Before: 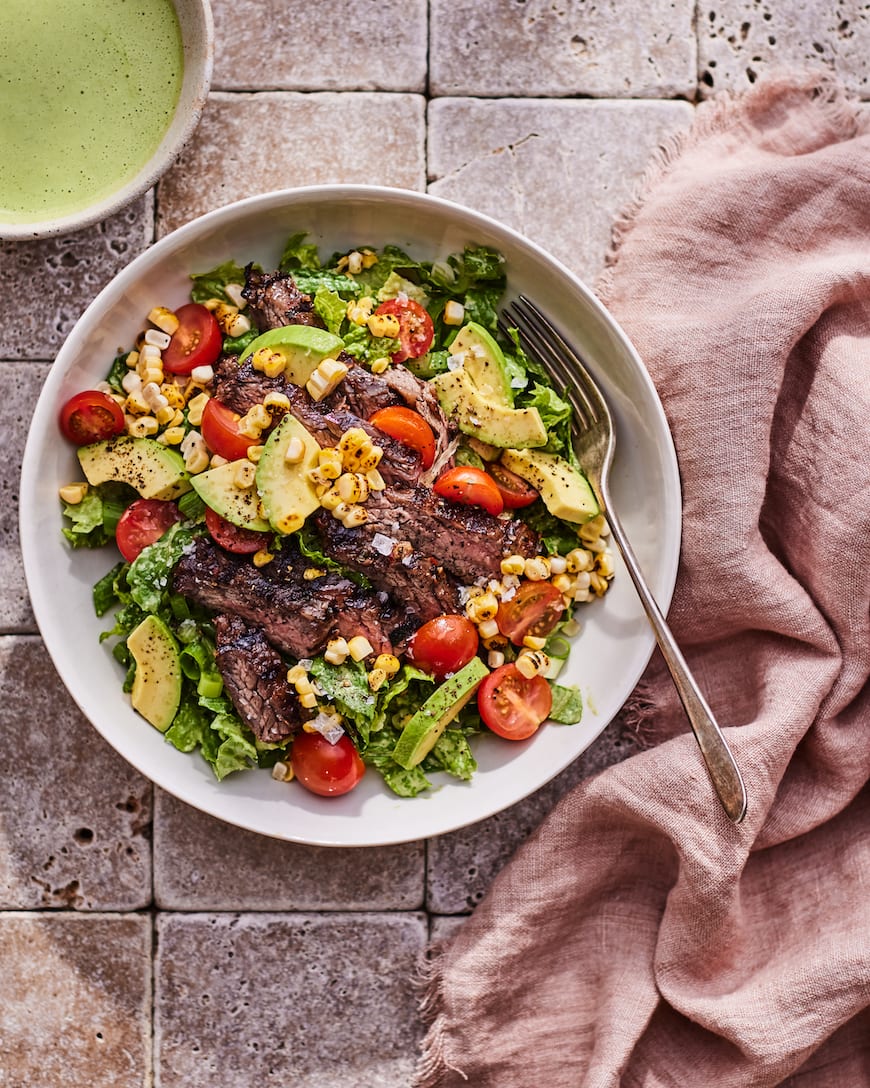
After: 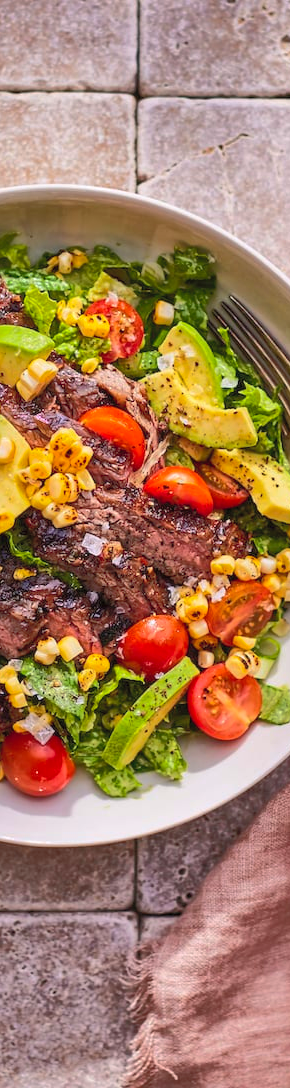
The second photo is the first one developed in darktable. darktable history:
crop: left 33.353%, right 33.298%
shadows and highlights: shadows 58.75, highlights -60.11
contrast brightness saturation: contrast 0.201, brightness 0.168, saturation 0.228
base curve: curves: ch0 [(0, 0) (0.303, 0.277) (1, 1)], preserve colors none
